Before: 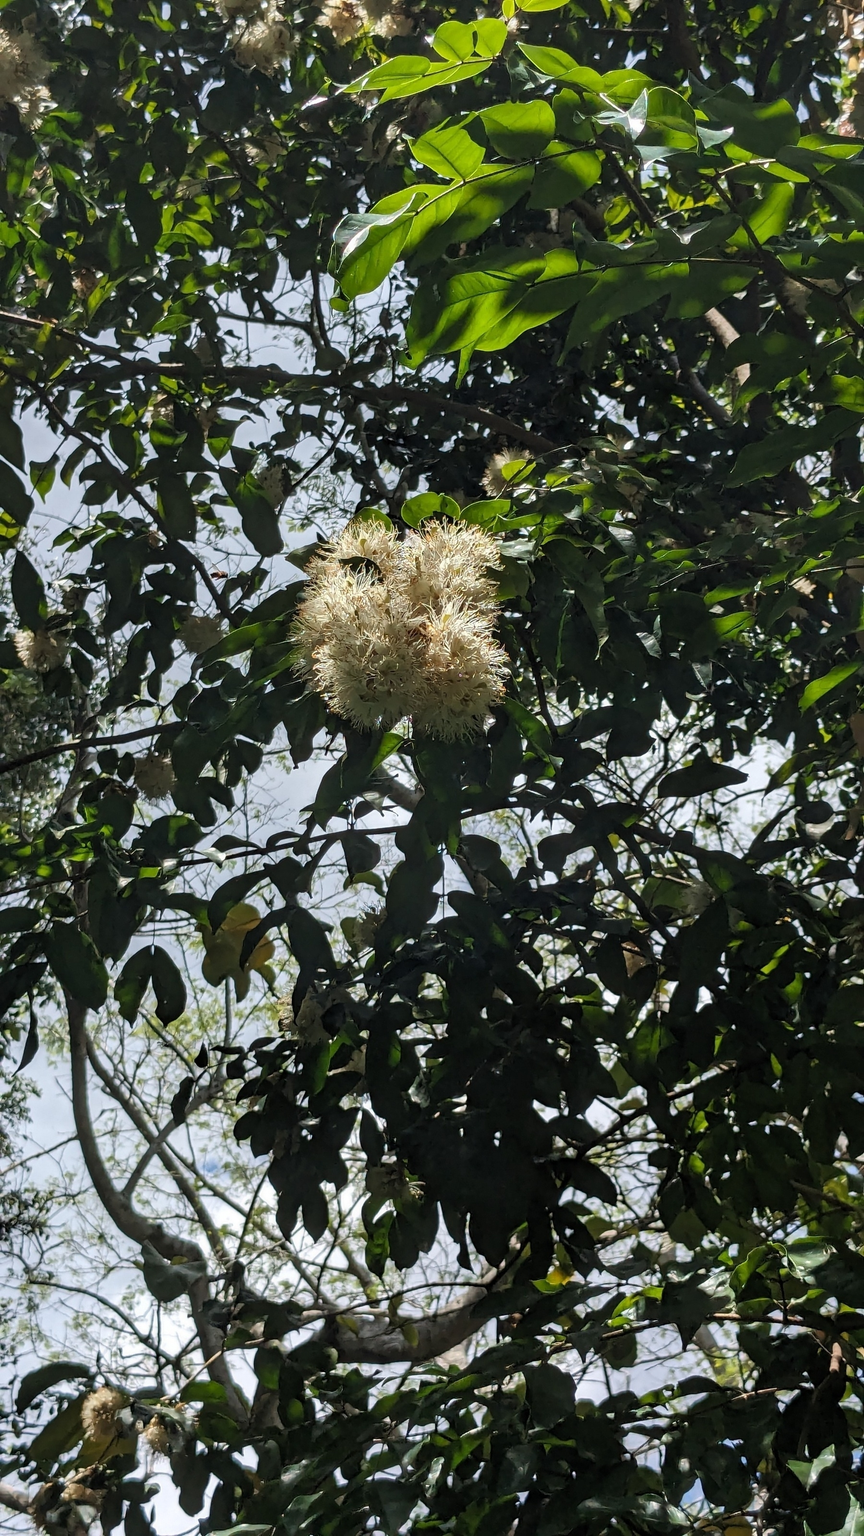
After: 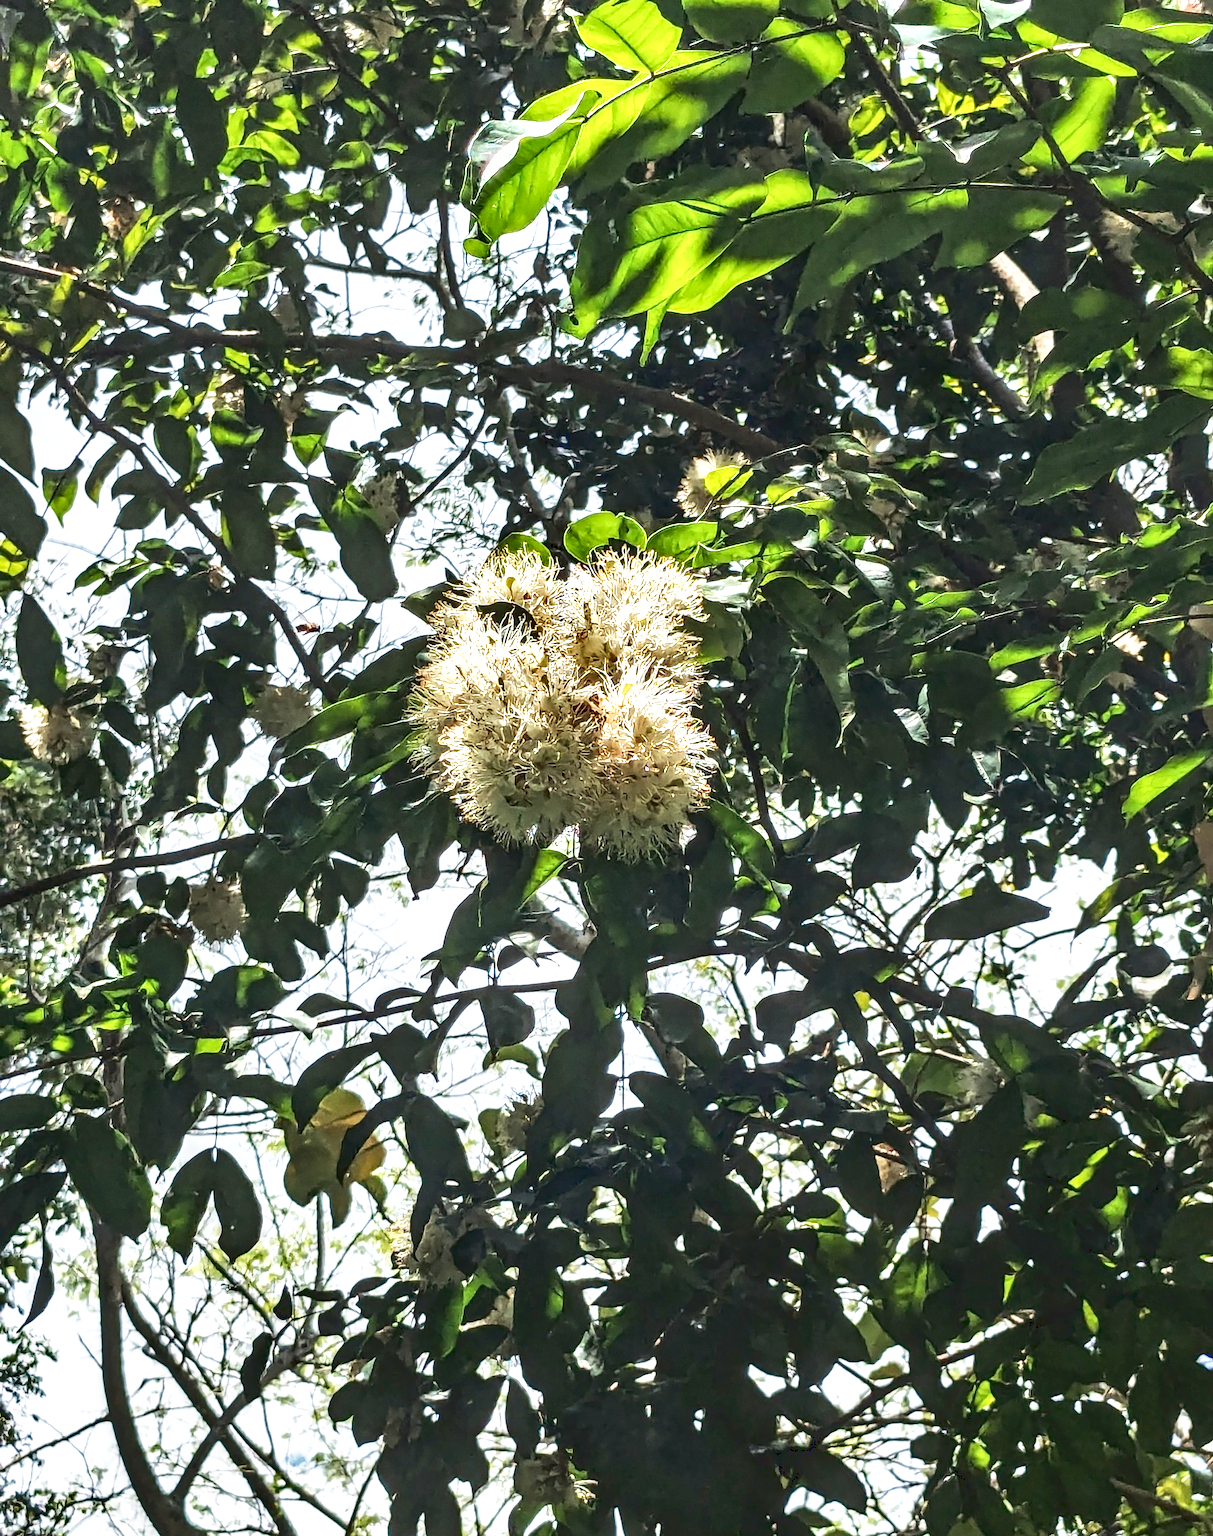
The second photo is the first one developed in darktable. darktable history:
base curve: curves: ch0 [(0, 0) (0.495, 0.917) (1, 1)], preserve colors none
shadows and highlights: shadows 20.92, highlights -82.09, soften with gaussian
tone curve: curves: ch0 [(0, 0) (0.003, 0.126) (0.011, 0.129) (0.025, 0.129) (0.044, 0.136) (0.069, 0.145) (0.1, 0.162) (0.136, 0.182) (0.177, 0.211) (0.224, 0.254) (0.277, 0.307) (0.335, 0.366) (0.399, 0.441) (0.468, 0.533) (0.543, 0.624) (0.623, 0.702) (0.709, 0.774) (0.801, 0.835) (0.898, 0.904) (1, 1)], color space Lab, linked channels
crop and rotate: top 8.4%, bottom 20.398%
exposure: compensate highlight preservation false
color correction: highlights b* 0.042
local contrast: detail 160%
